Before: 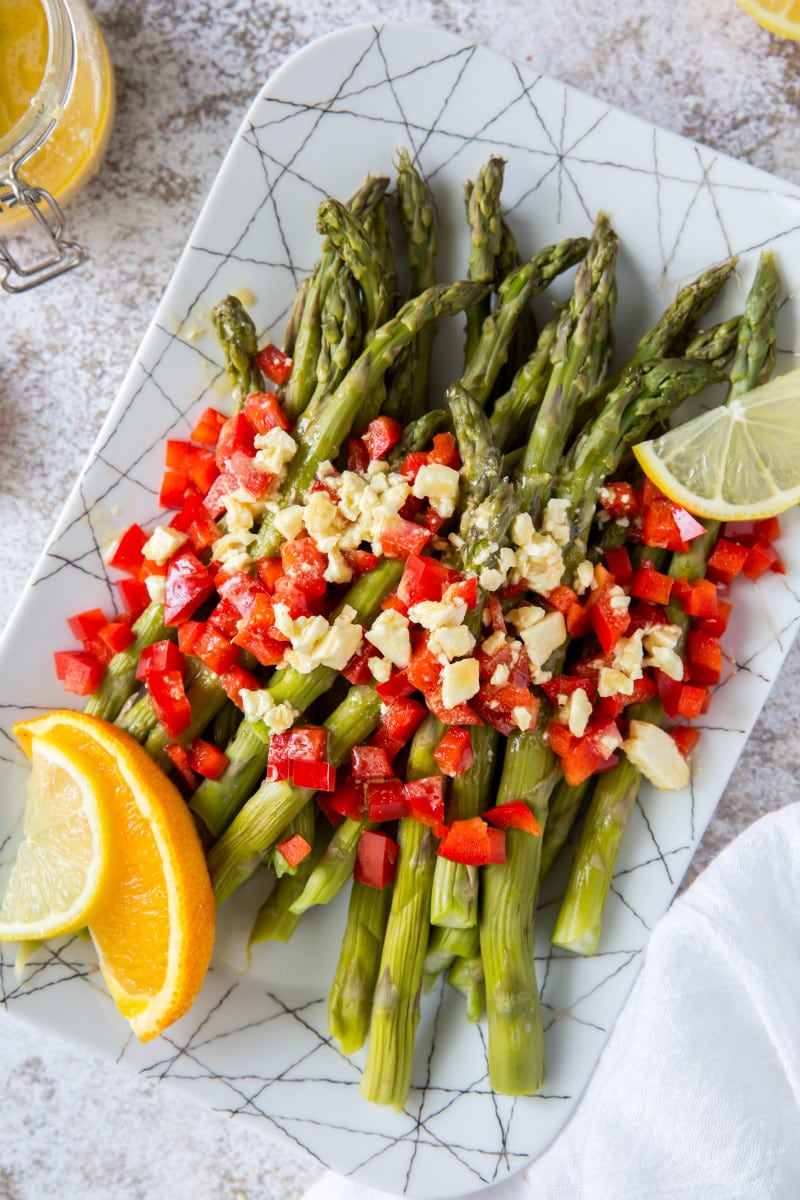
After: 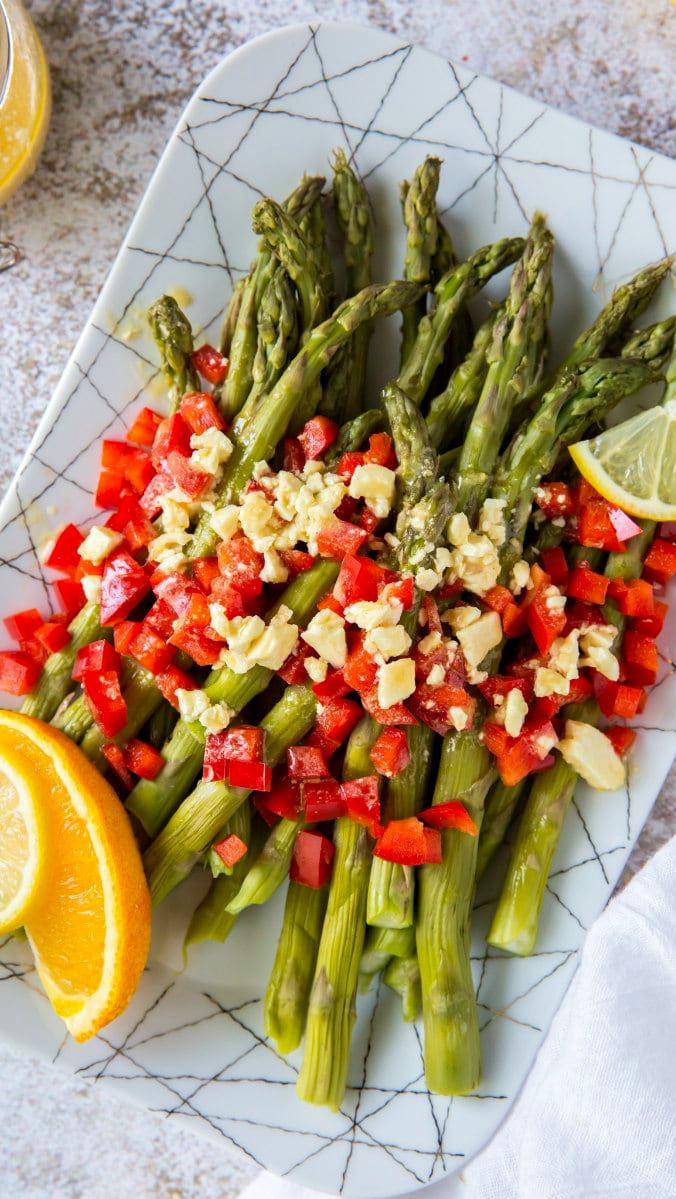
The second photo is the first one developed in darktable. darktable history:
haze removal: compatibility mode true, adaptive false
crop: left 8.011%, right 7.461%
velvia: on, module defaults
